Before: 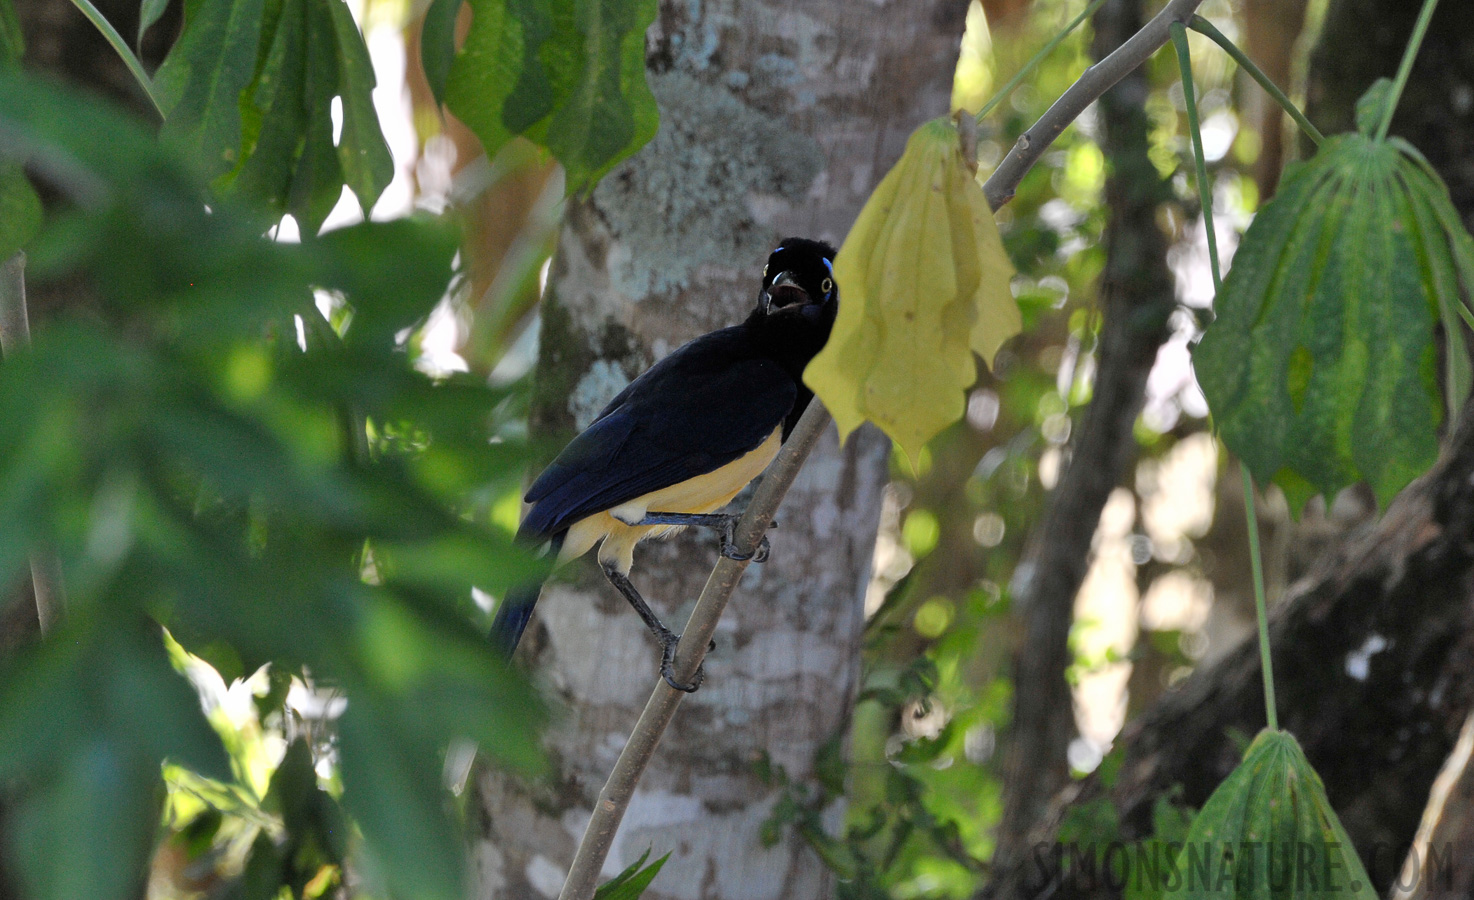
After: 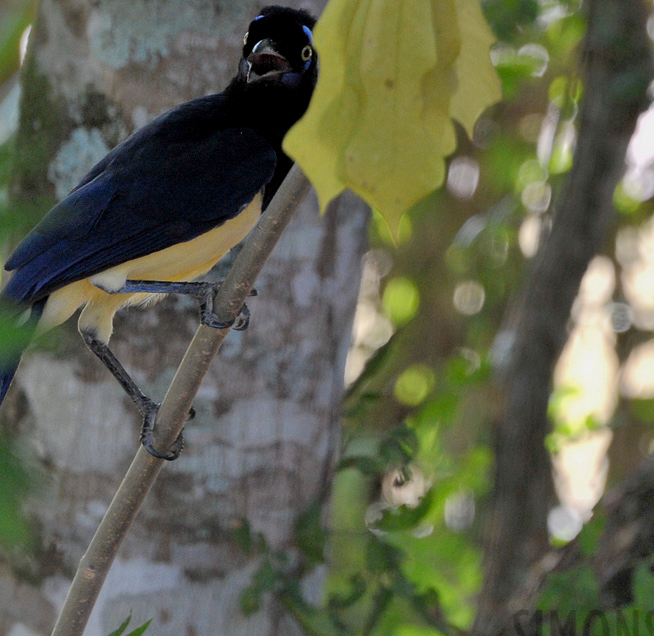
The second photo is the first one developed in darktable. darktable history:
crop: left 35.343%, top 25.846%, right 20.221%, bottom 3.426%
shadows and highlights: on, module defaults
exposure: black level correction 0.002, exposure -0.103 EV, compensate highlight preservation false
